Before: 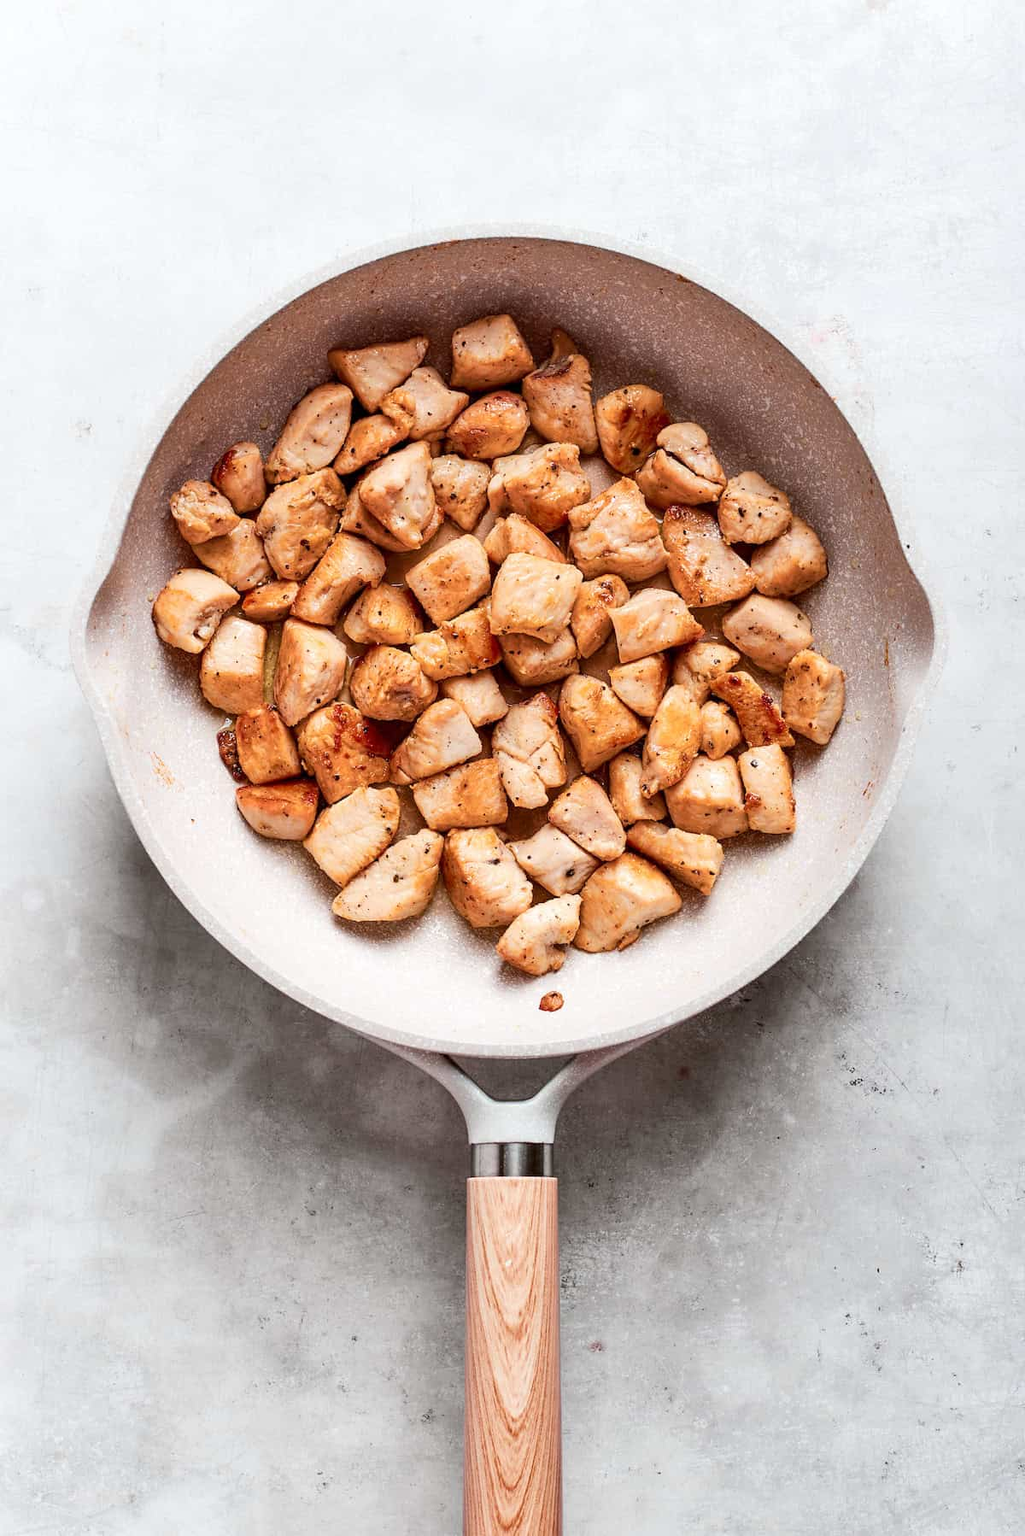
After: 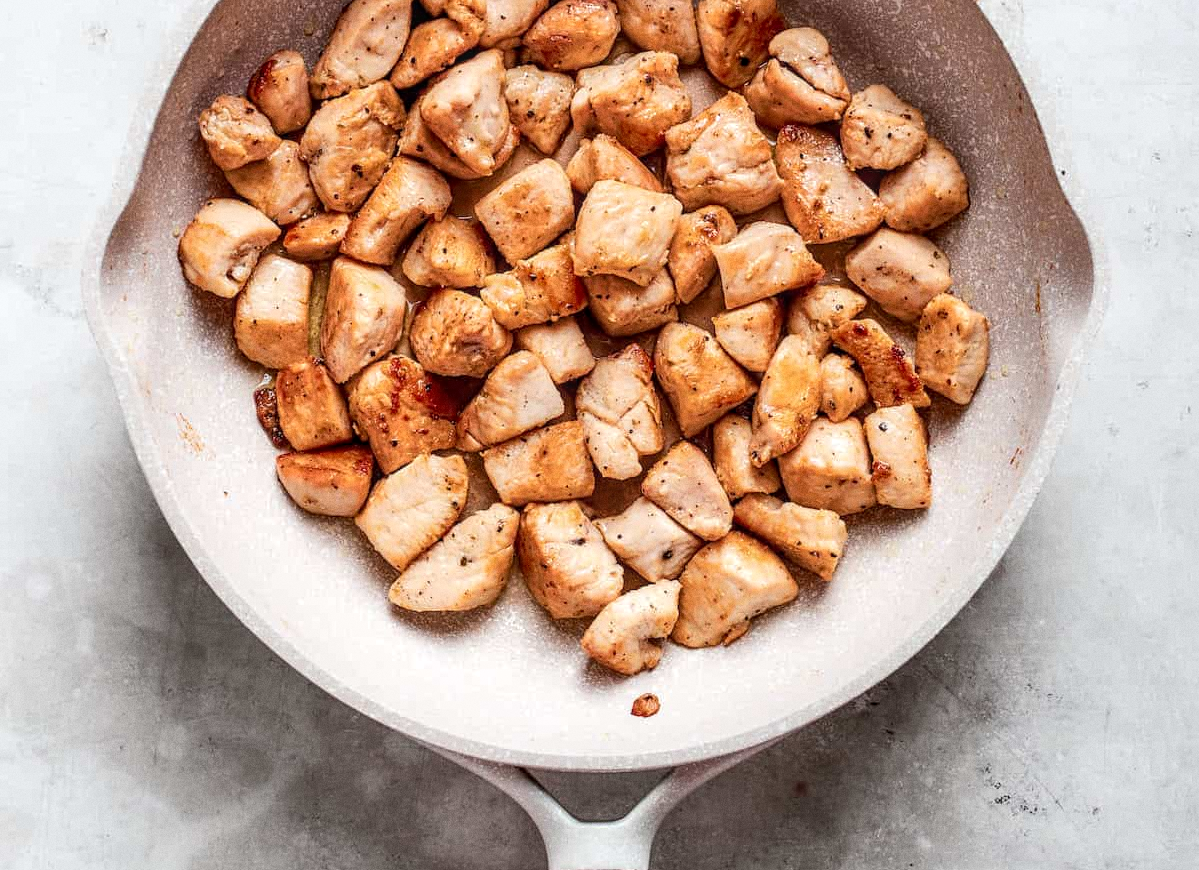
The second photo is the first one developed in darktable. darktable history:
crop and rotate: top 26.056%, bottom 25.543%
local contrast: on, module defaults
grain: coarseness 7.08 ISO, strength 21.67%, mid-tones bias 59.58%
